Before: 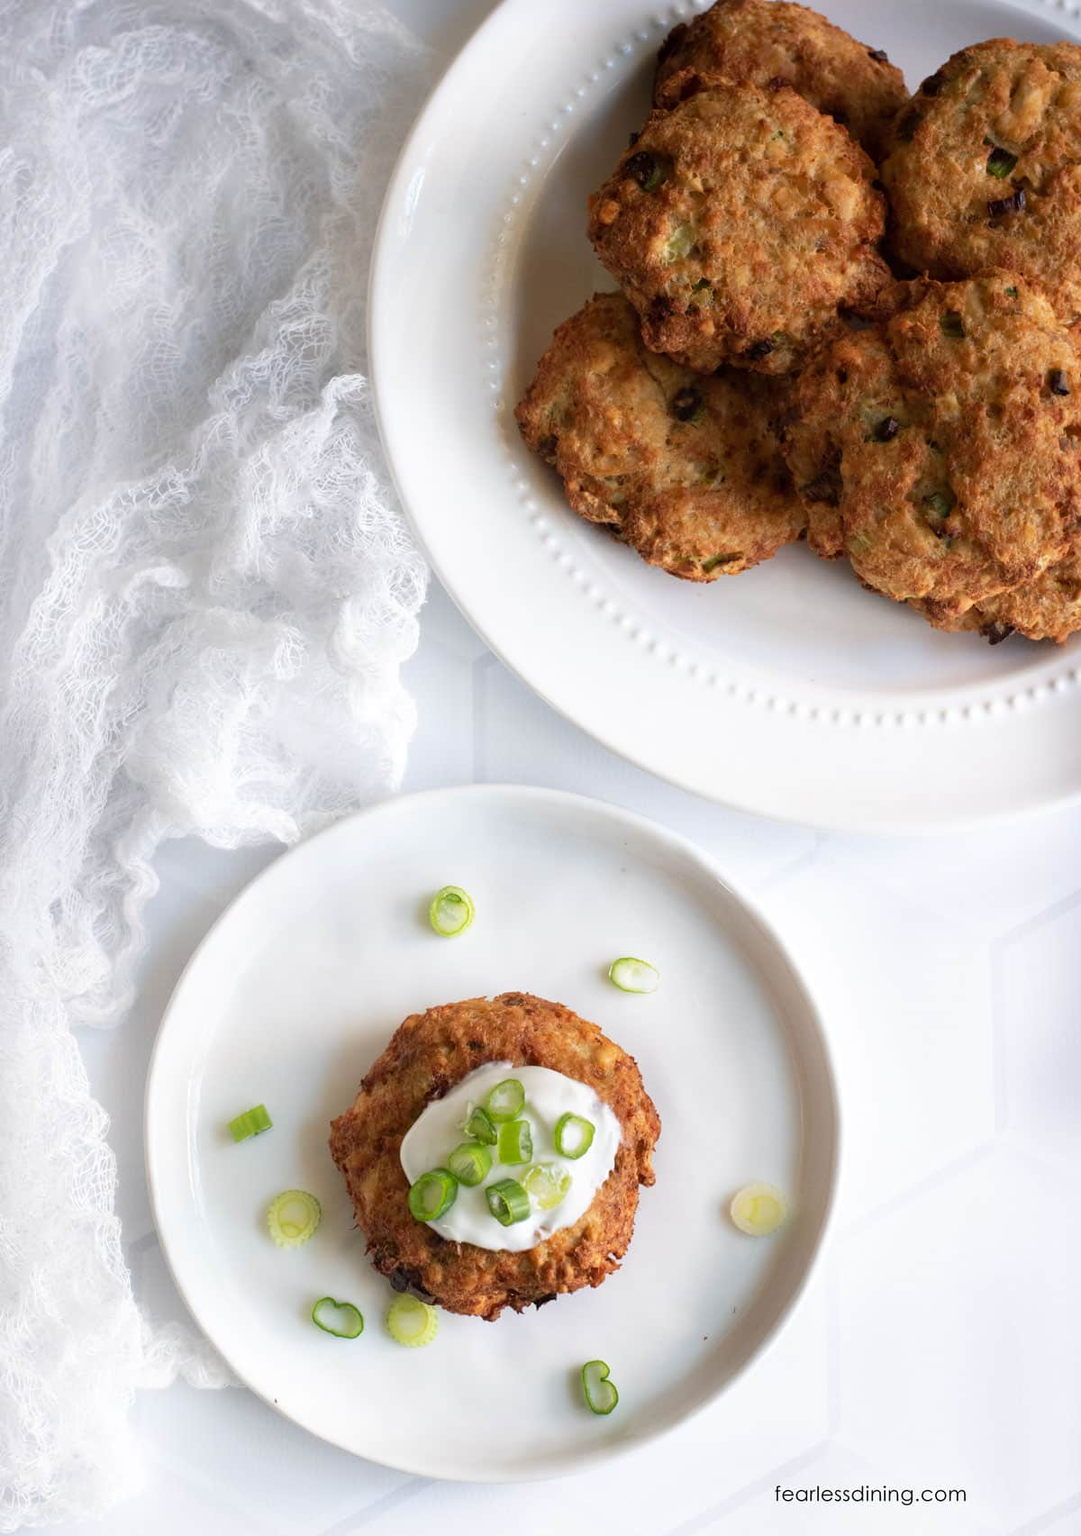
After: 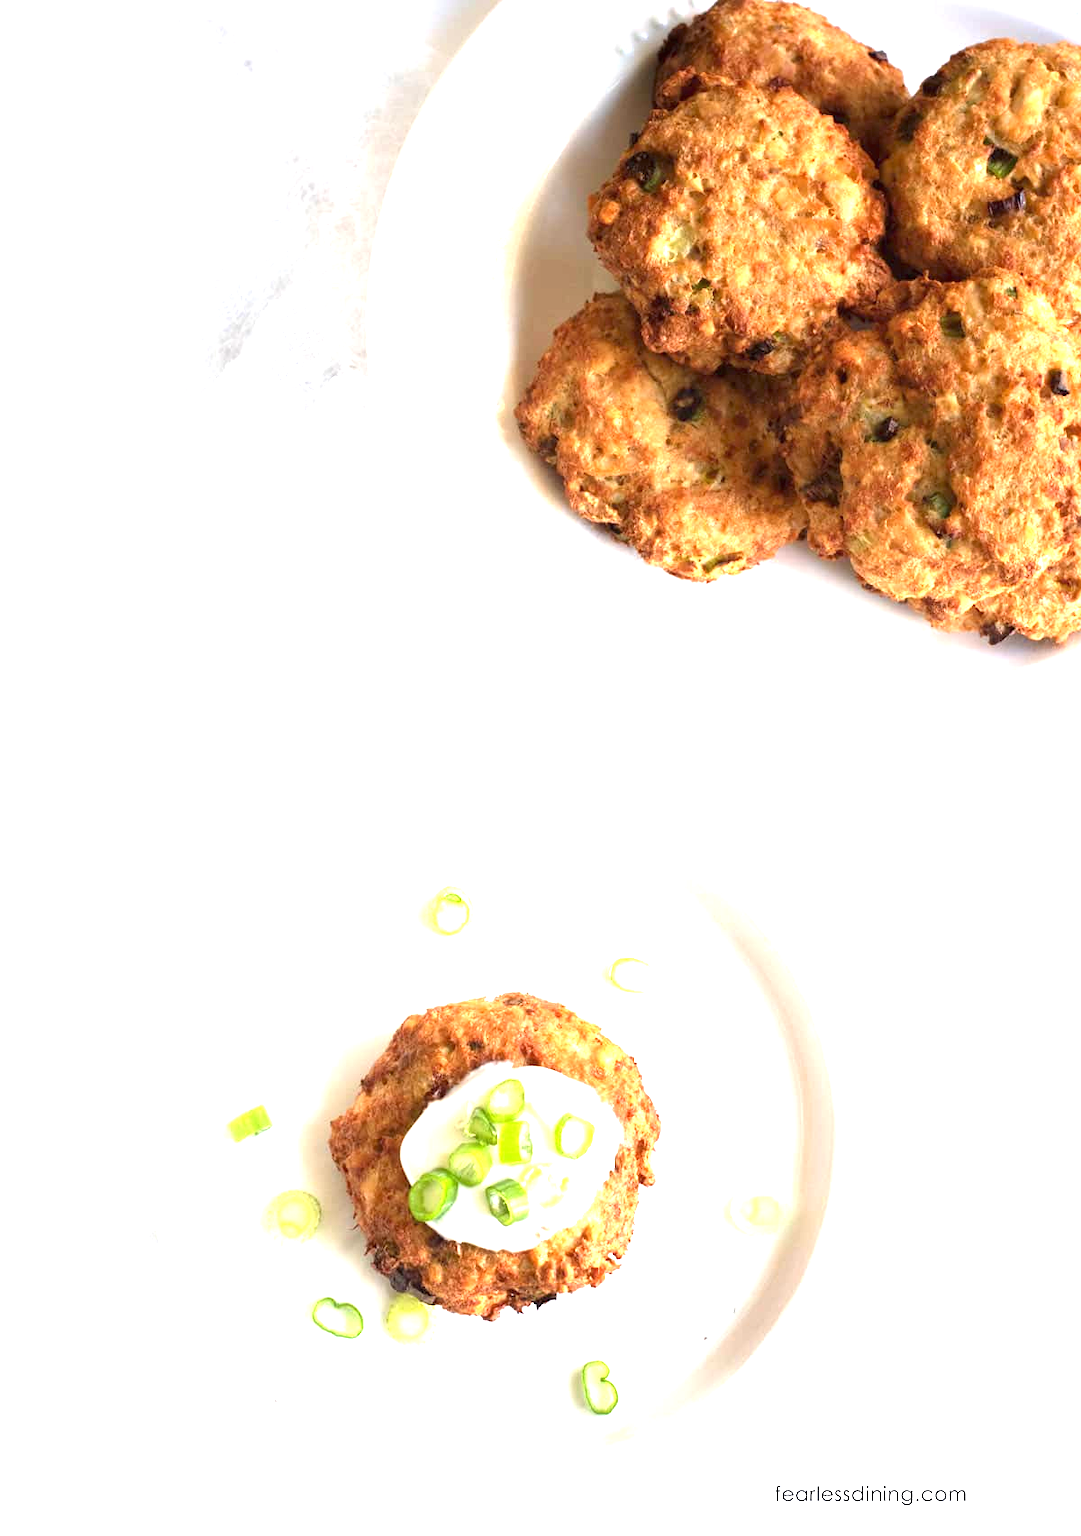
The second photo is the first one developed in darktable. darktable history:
exposure: black level correction 0, exposure 1.74 EV, compensate highlight preservation false
